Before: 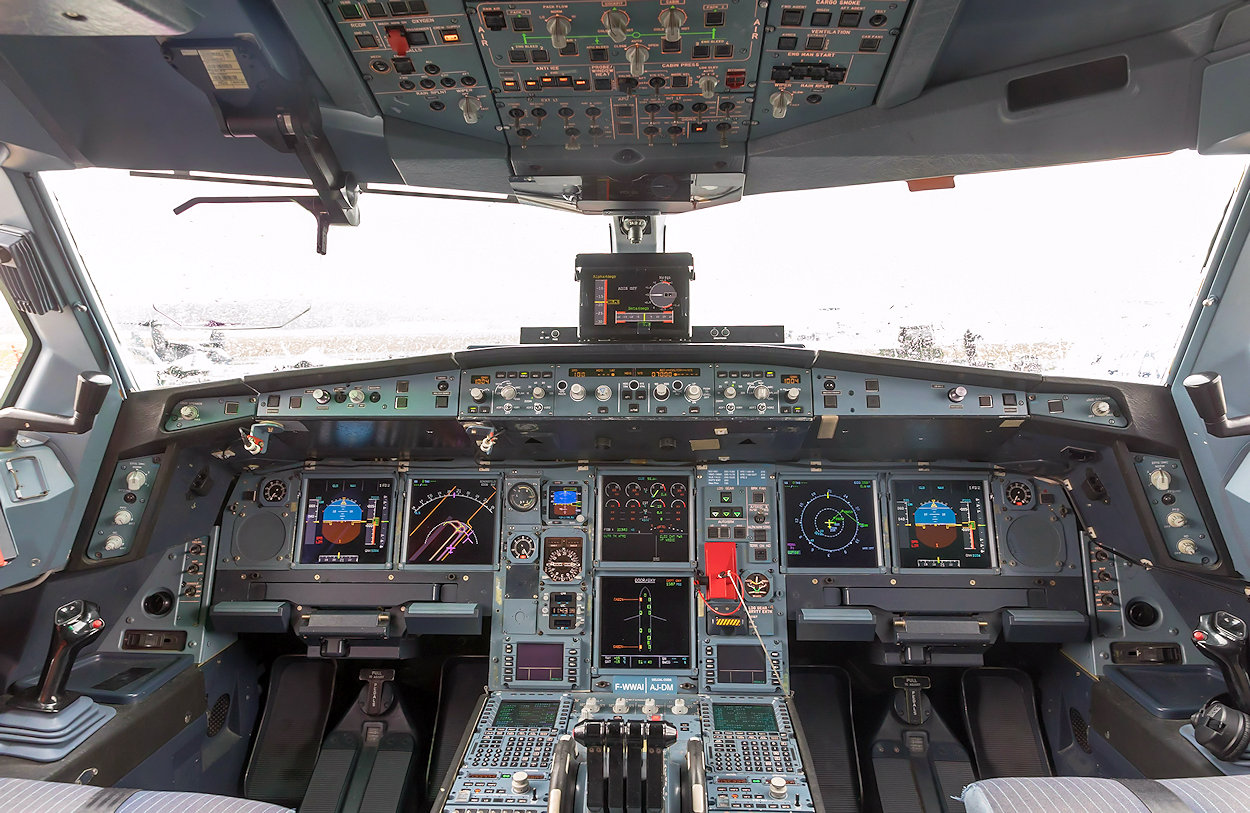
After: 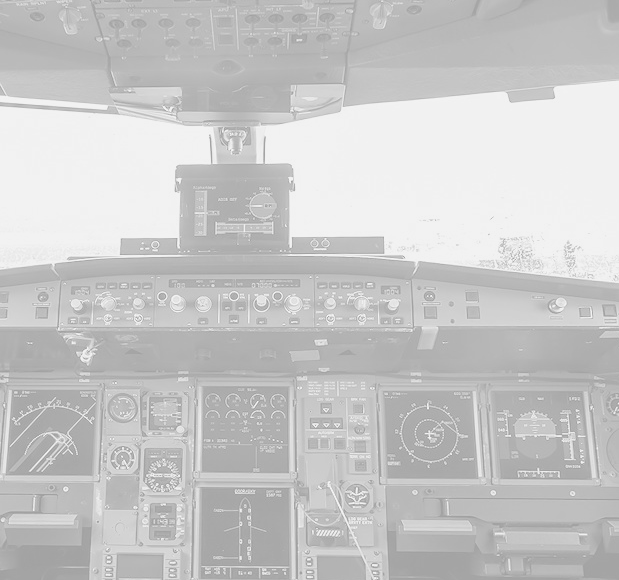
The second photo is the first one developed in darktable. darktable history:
colorize: hue 331.2°, saturation 75%, source mix 30.28%, lightness 70.52%, version 1
crop: left 32.075%, top 10.976%, right 18.355%, bottom 17.596%
monochrome: size 1
color zones: curves: ch1 [(0, 0.292) (0.001, 0.292) (0.2, 0.264) (0.4, 0.248) (0.6, 0.248) (0.8, 0.264) (0.999, 0.292) (1, 0.292)]
fill light: on, module defaults
